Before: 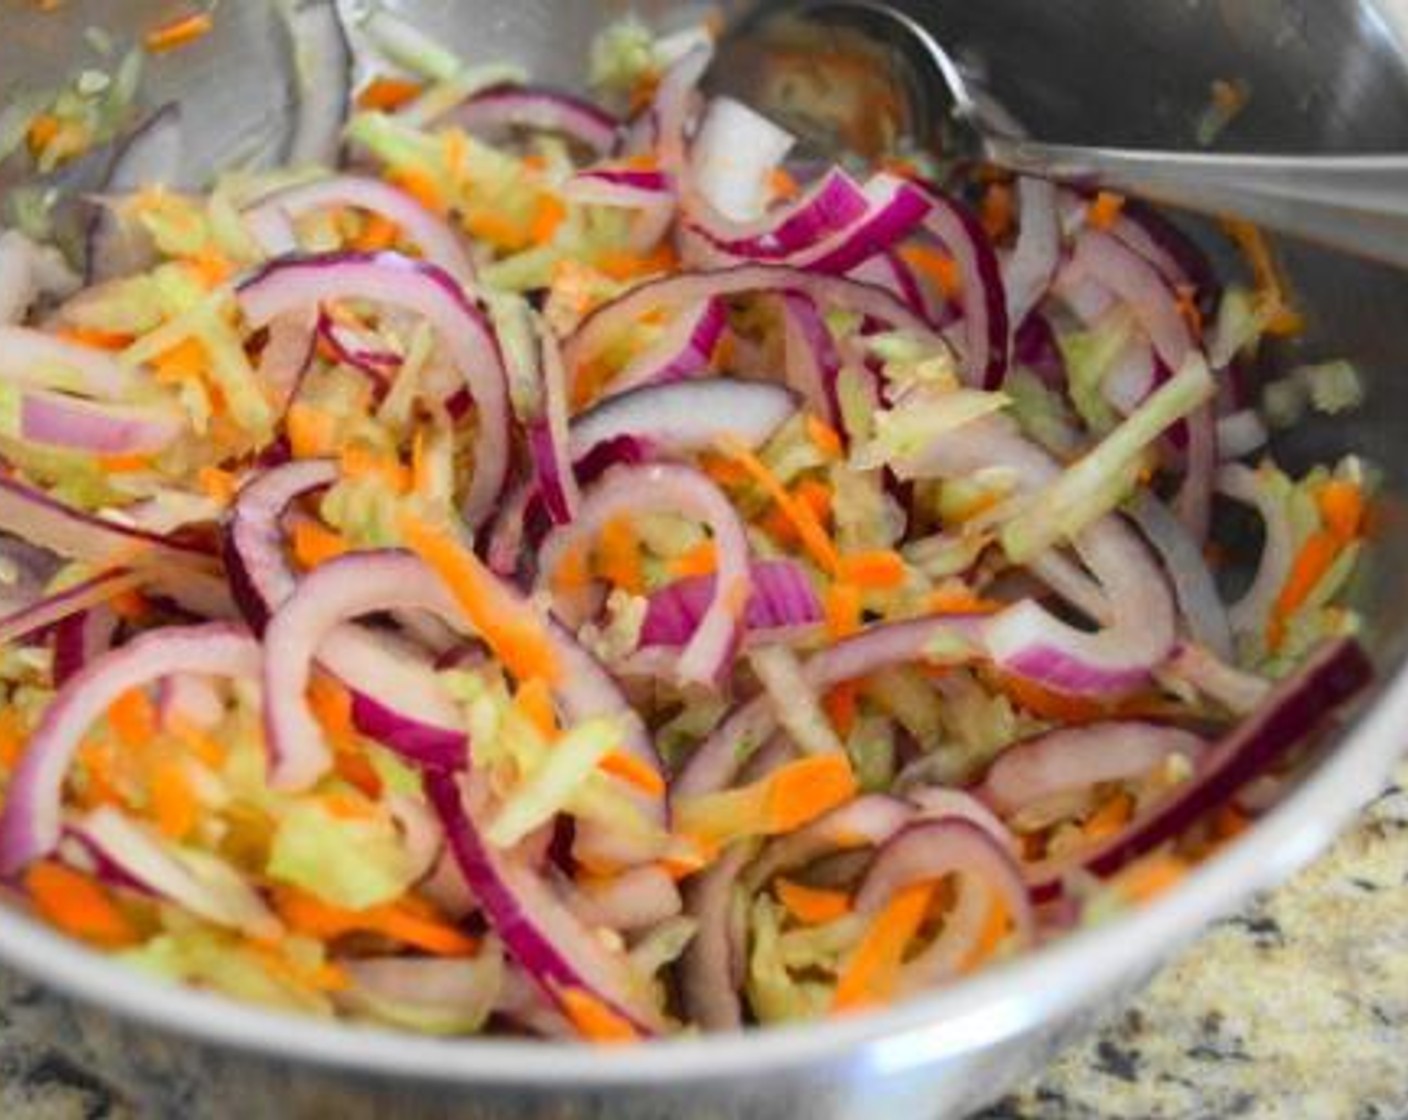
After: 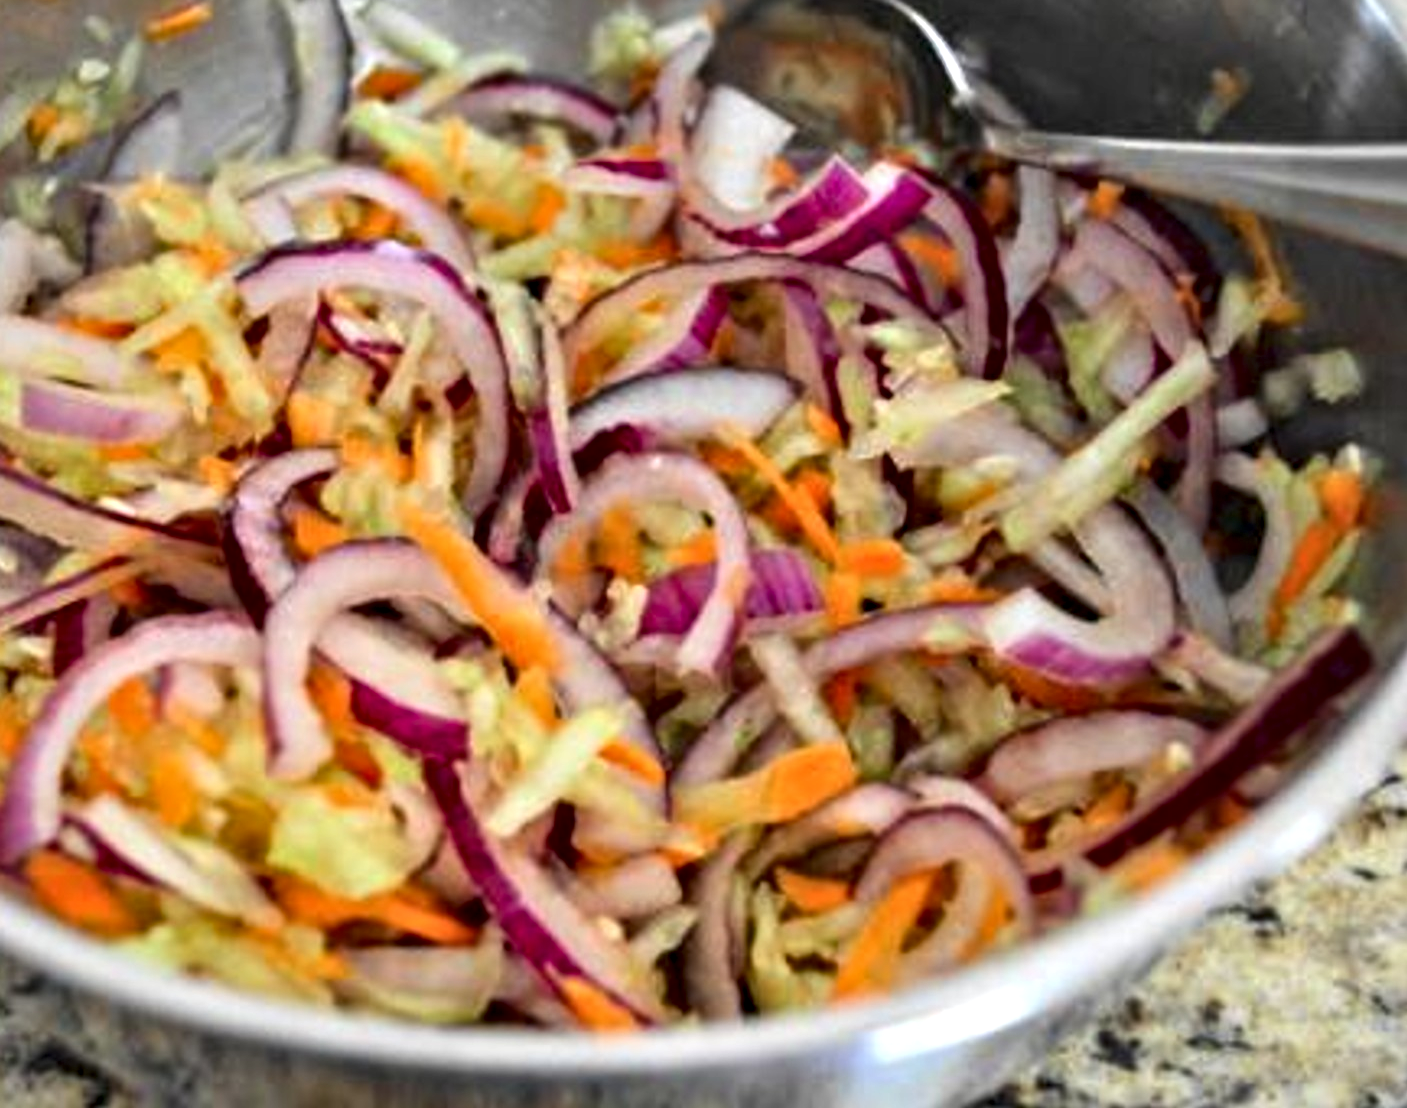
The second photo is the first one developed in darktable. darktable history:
shadows and highlights: shadows 32, highlights -32, soften with gaussian
contrast equalizer: y [[0.511, 0.558, 0.631, 0.632, 0.559, 0.512], [0.5 ×6], [0.5 ×6], [0 ×6], [0 ×6]]
crop: top 1.049%, right 0.001%
